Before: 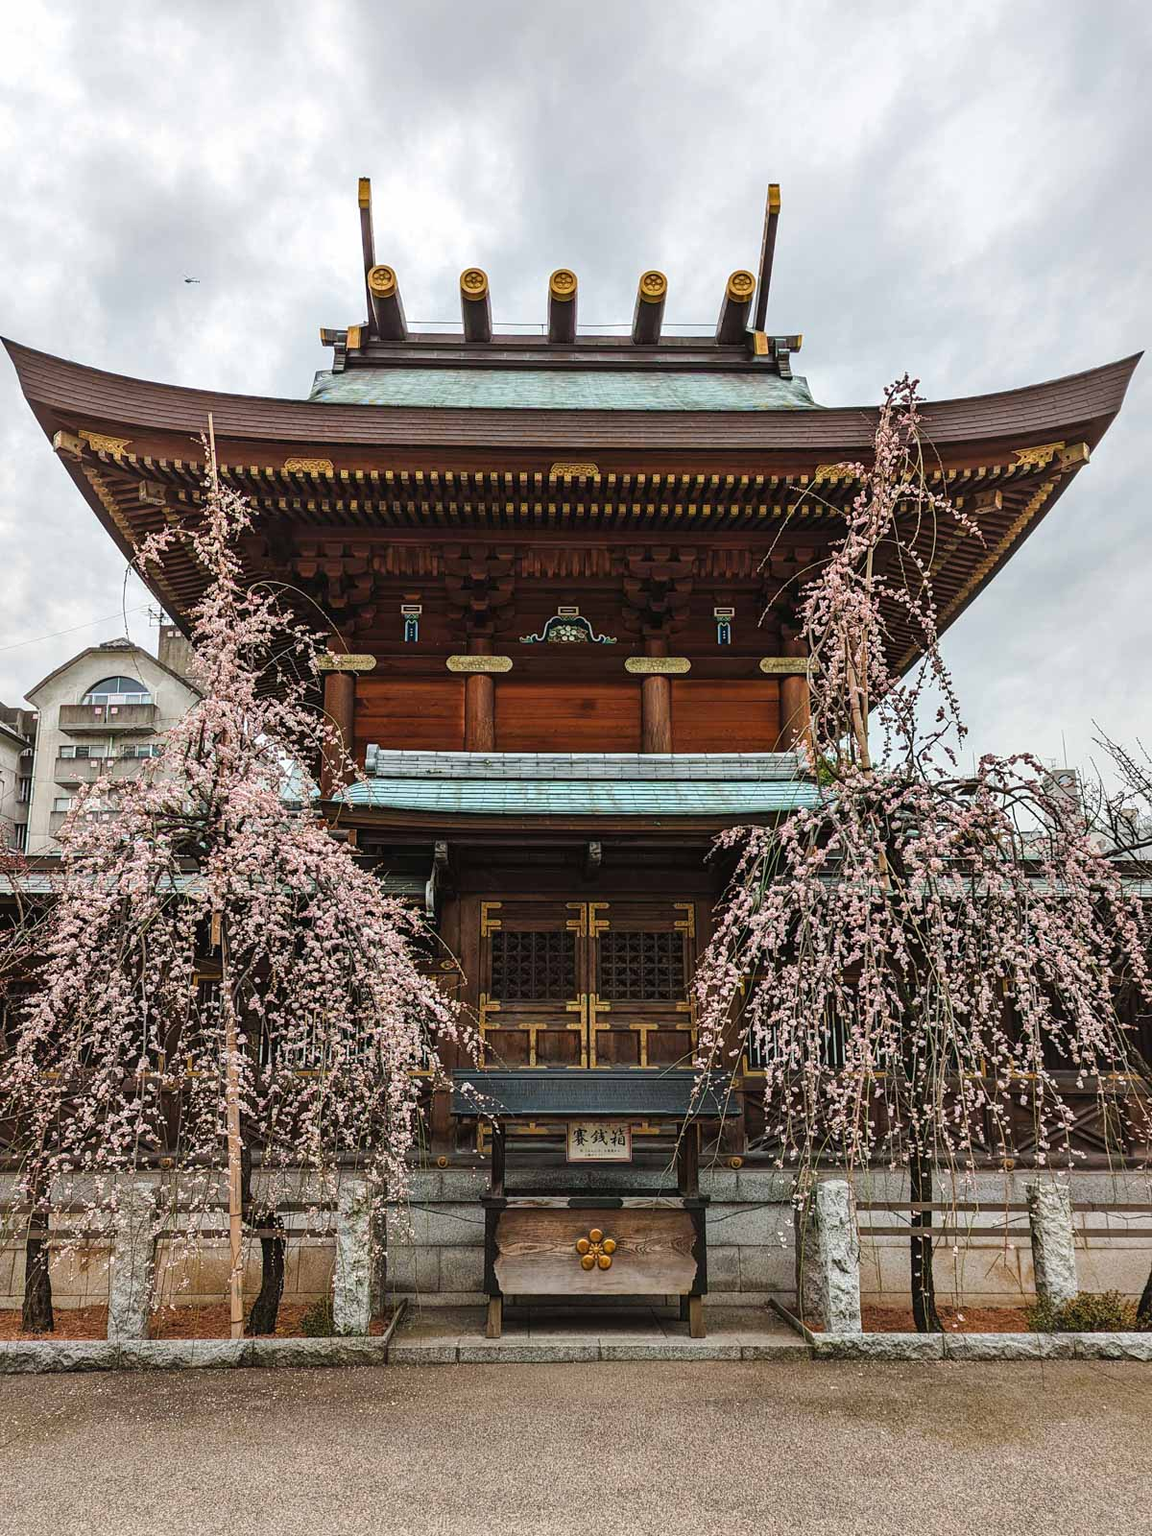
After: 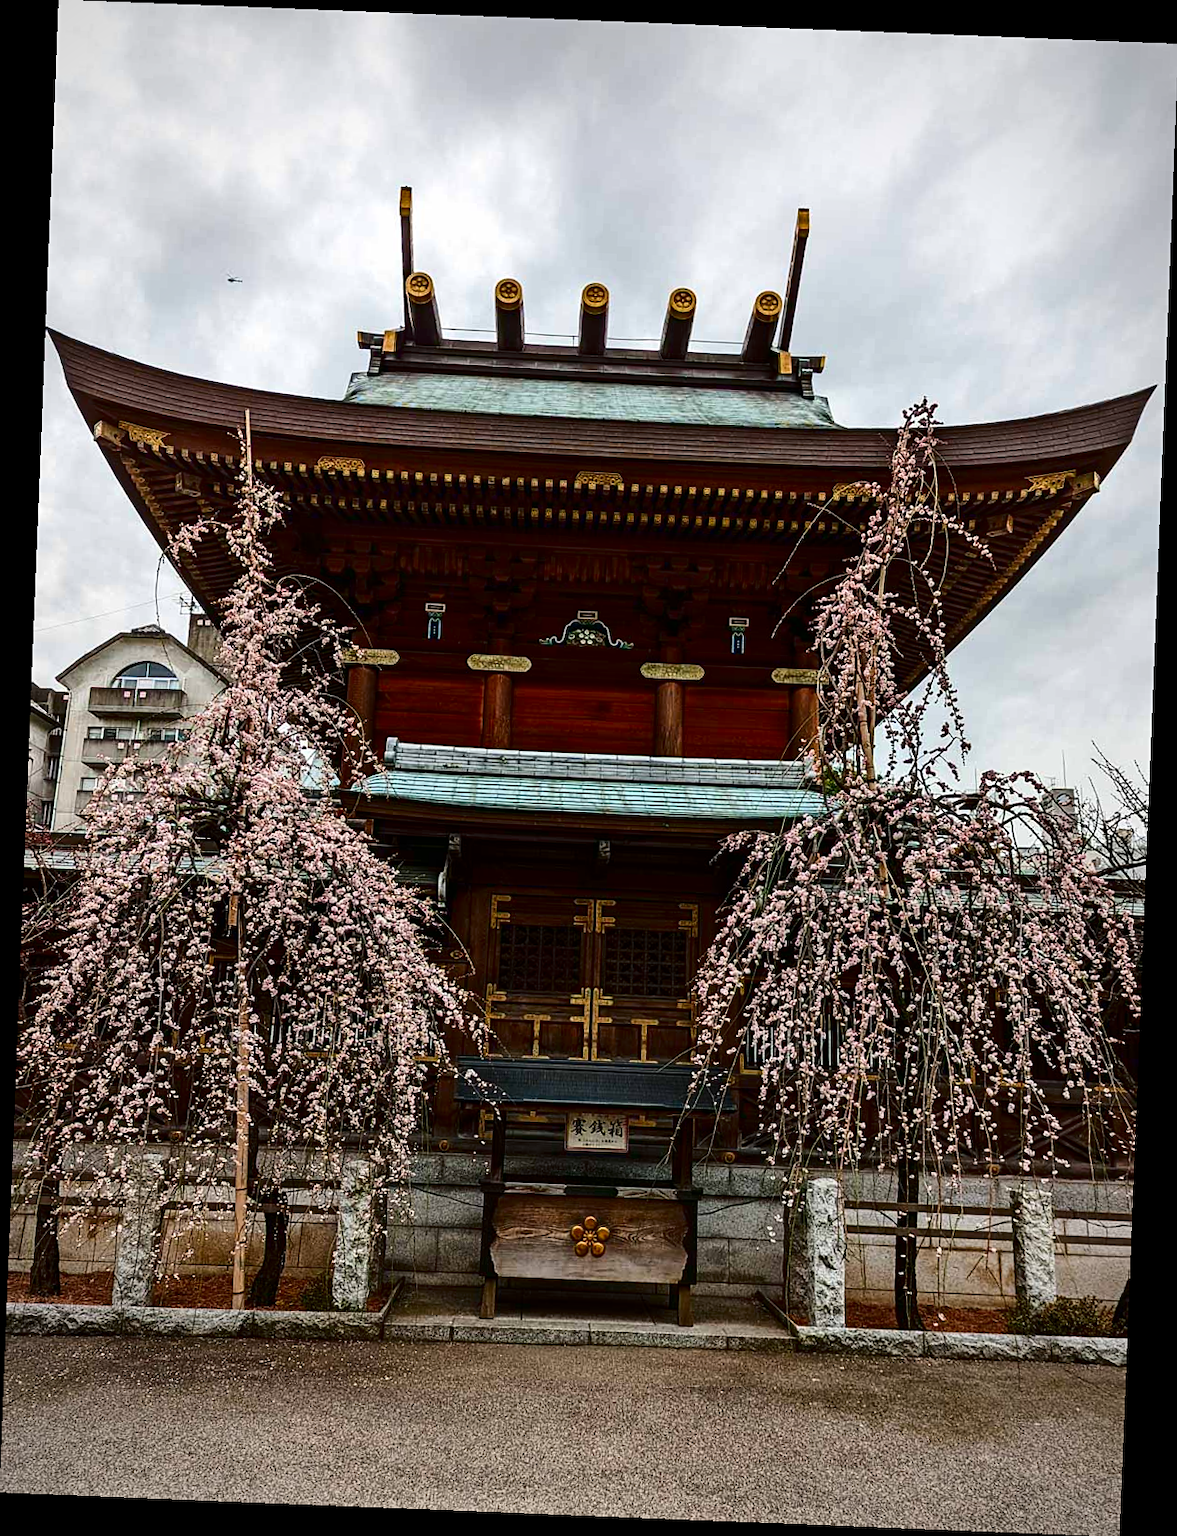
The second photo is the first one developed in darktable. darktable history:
rotate and perspective: rotation 2.27°, automatic cropping off
vignetting: fall-off radius 63.6%
contrast brightness saturation: contrast 0.19, brightness -0.24, saturation 0.11
sharpen: amount 0.2
